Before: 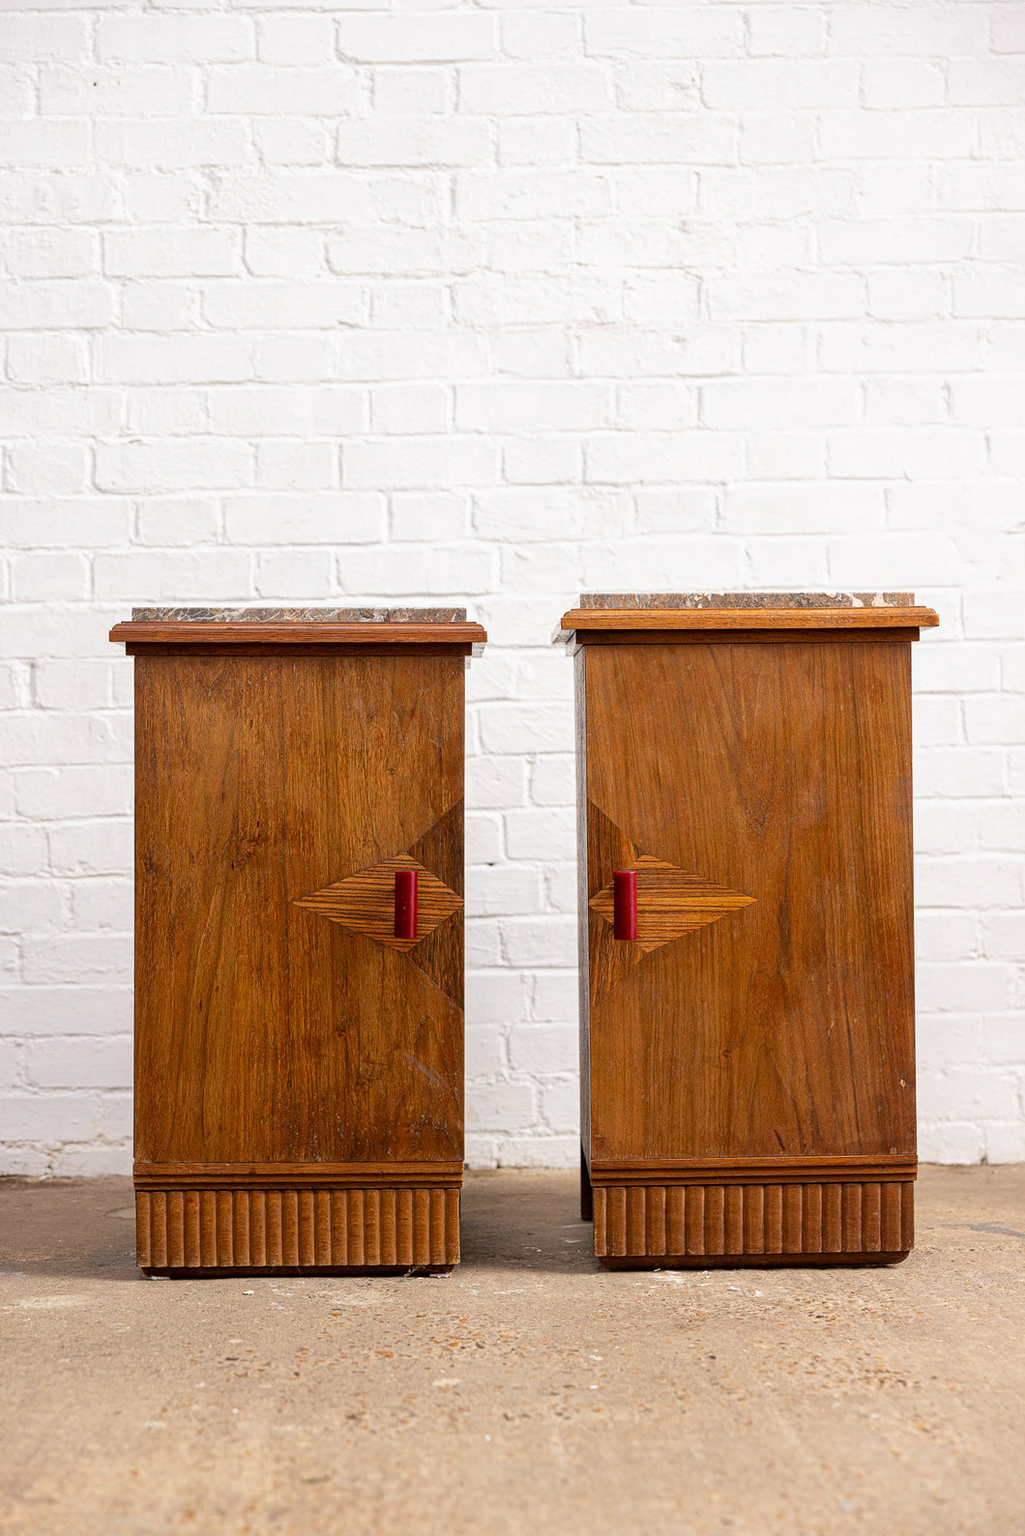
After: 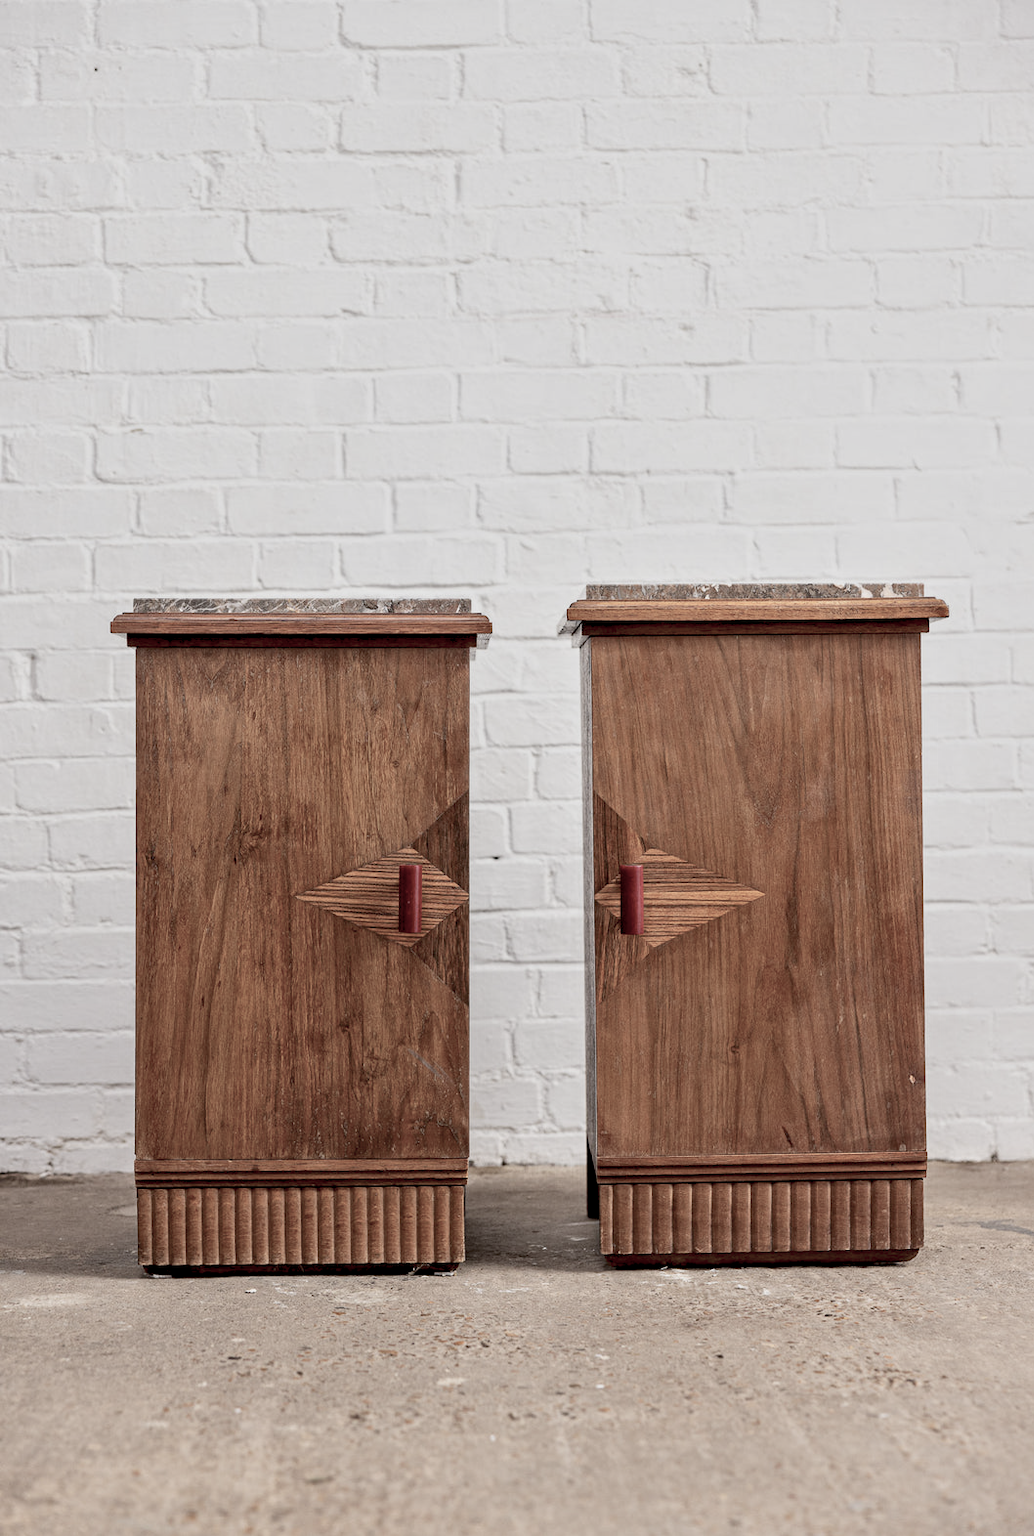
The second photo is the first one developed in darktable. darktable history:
contrast equalizer: y [[0.511, 0.558, 0.631, 0.632, 0.559, 0.512], [0.5 ×6], [0.507, 0.559, 0.627, 0.644, 0.647, 0.647], [0 ×6], [0 ×6]]
crop: top 1.049%, right 0.001%
color balance rgb: perceptual saturation grading › global saturation -27.94%, hue shift -2.27°, contrast -21.26%
contrast brightness saturation: contrast 0.1, saturation -0.3
